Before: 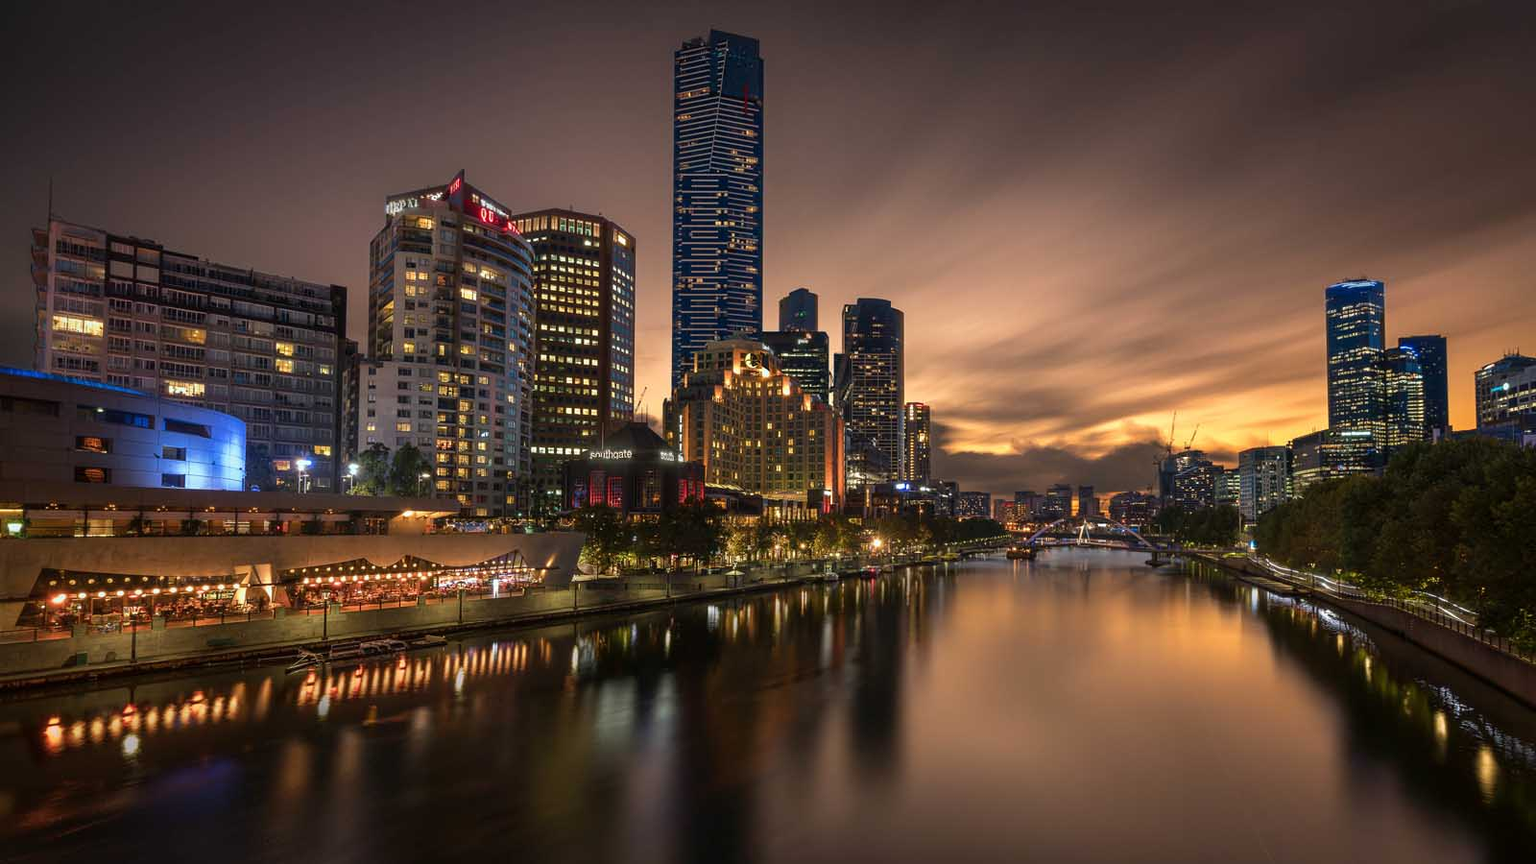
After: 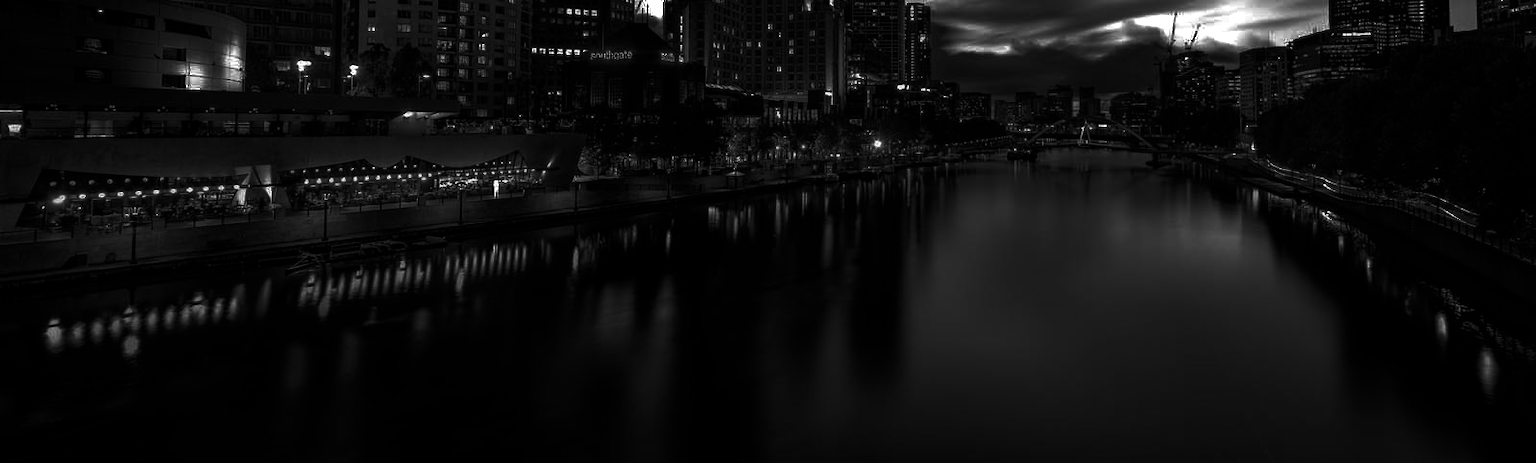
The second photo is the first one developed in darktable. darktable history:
color balance rgb: perceptual saturation grading › global saturation 25%, global vibrance 20%
contrast brightness saturation: contrast -0.03, brightness -0.59, saturation -1
crop and rotate: top 46.237%
base curve: curves: ch0 [(0, 0) (0.826, 0.587) (1, 1)]
haze removal: compatibility mode true, adaptive false
